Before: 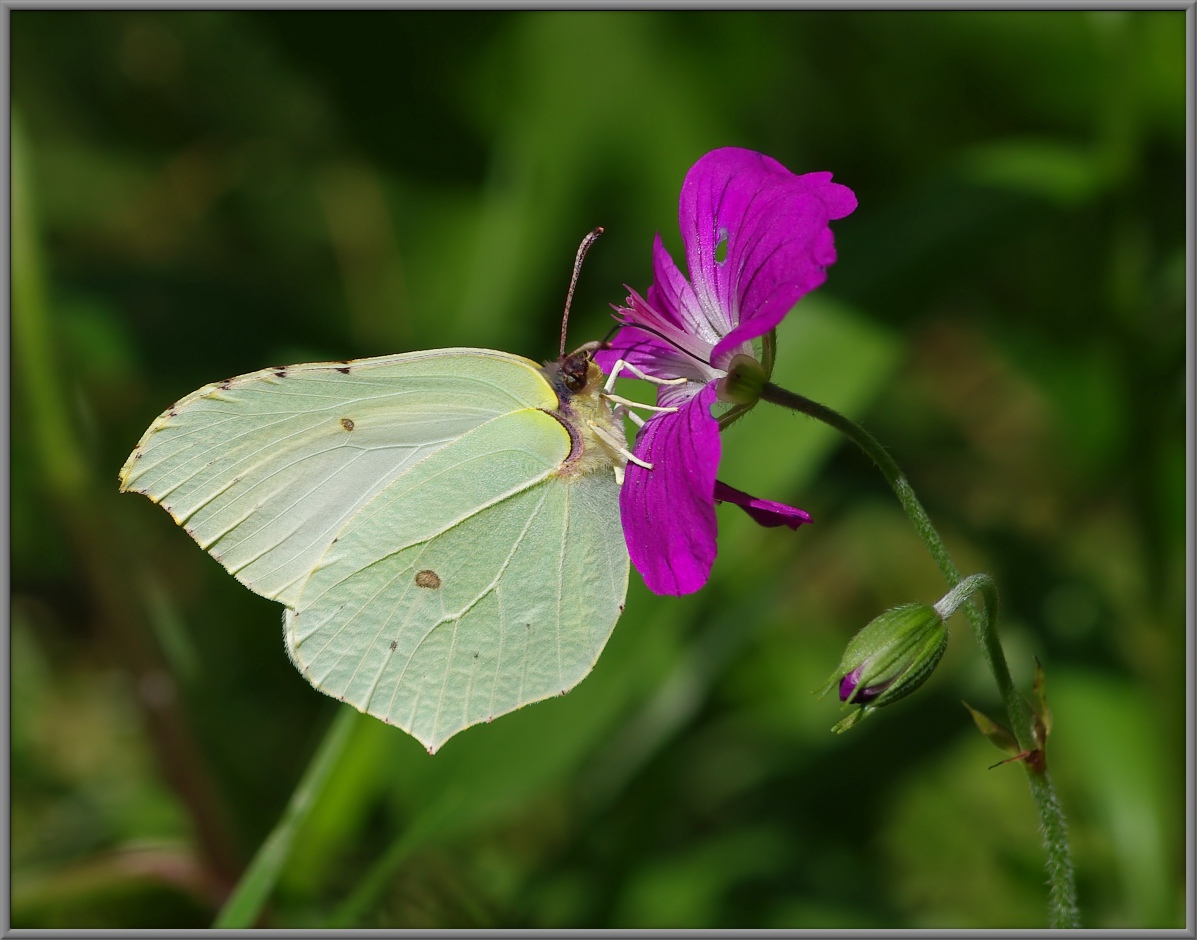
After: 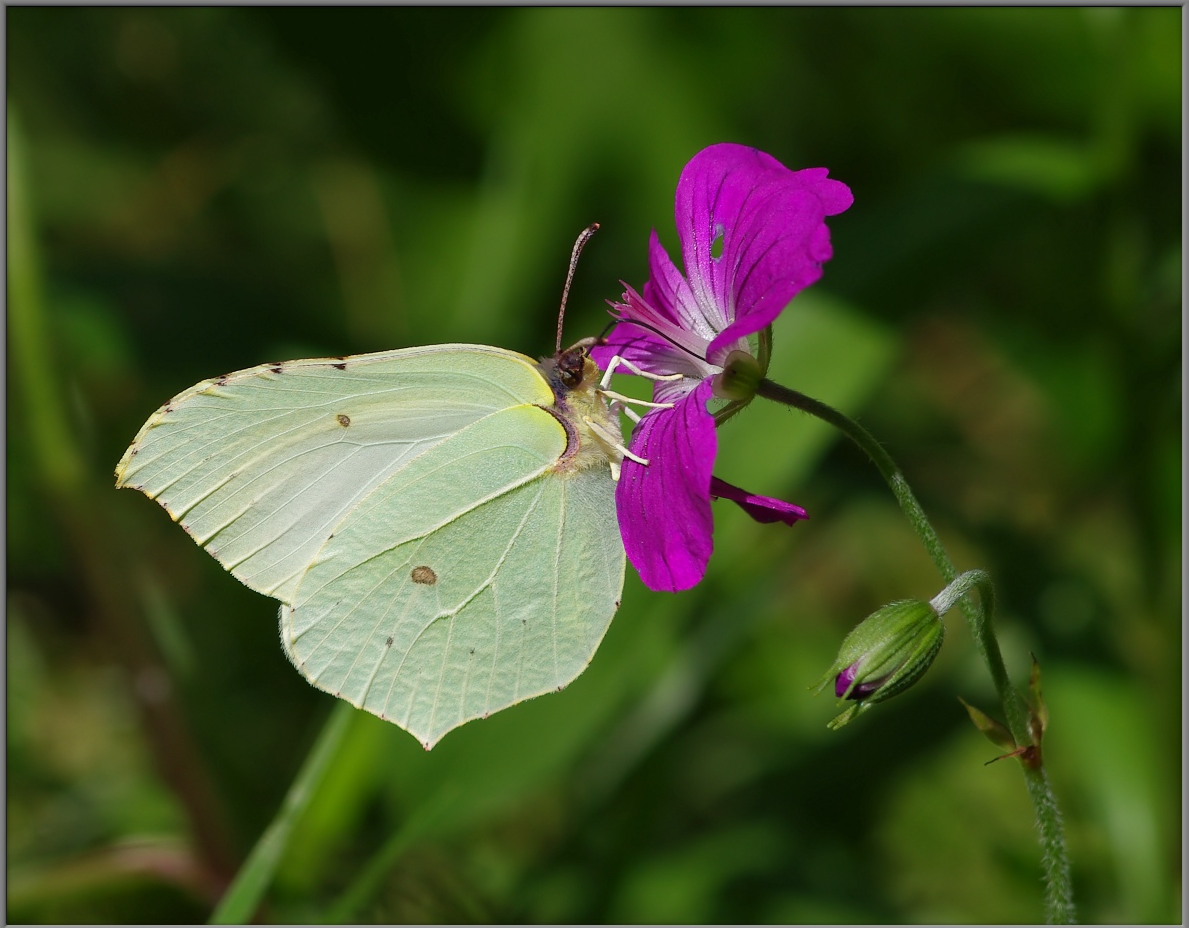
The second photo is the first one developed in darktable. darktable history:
crop: left 0.412%, top 0.524%, right 0.203%, bottom 0.675%
